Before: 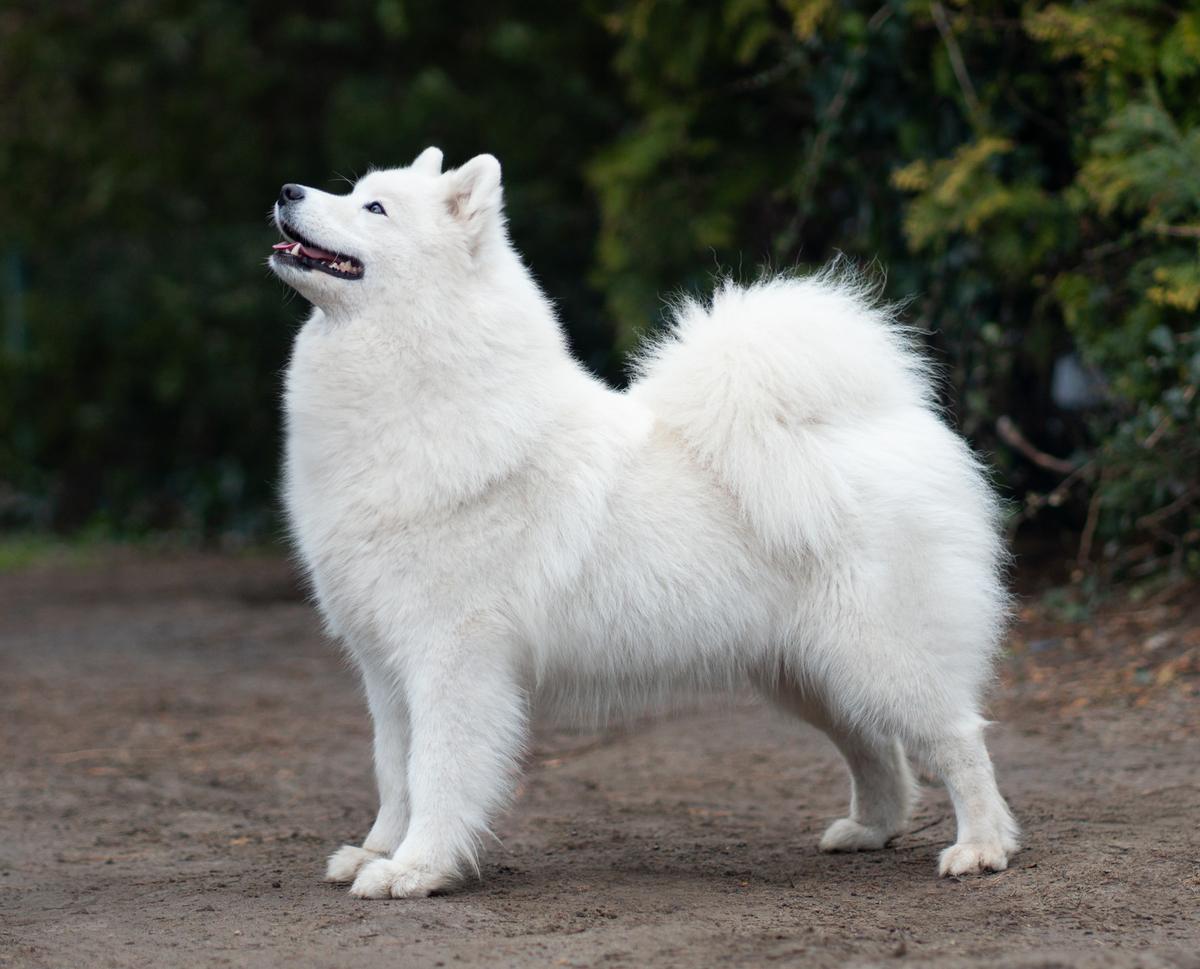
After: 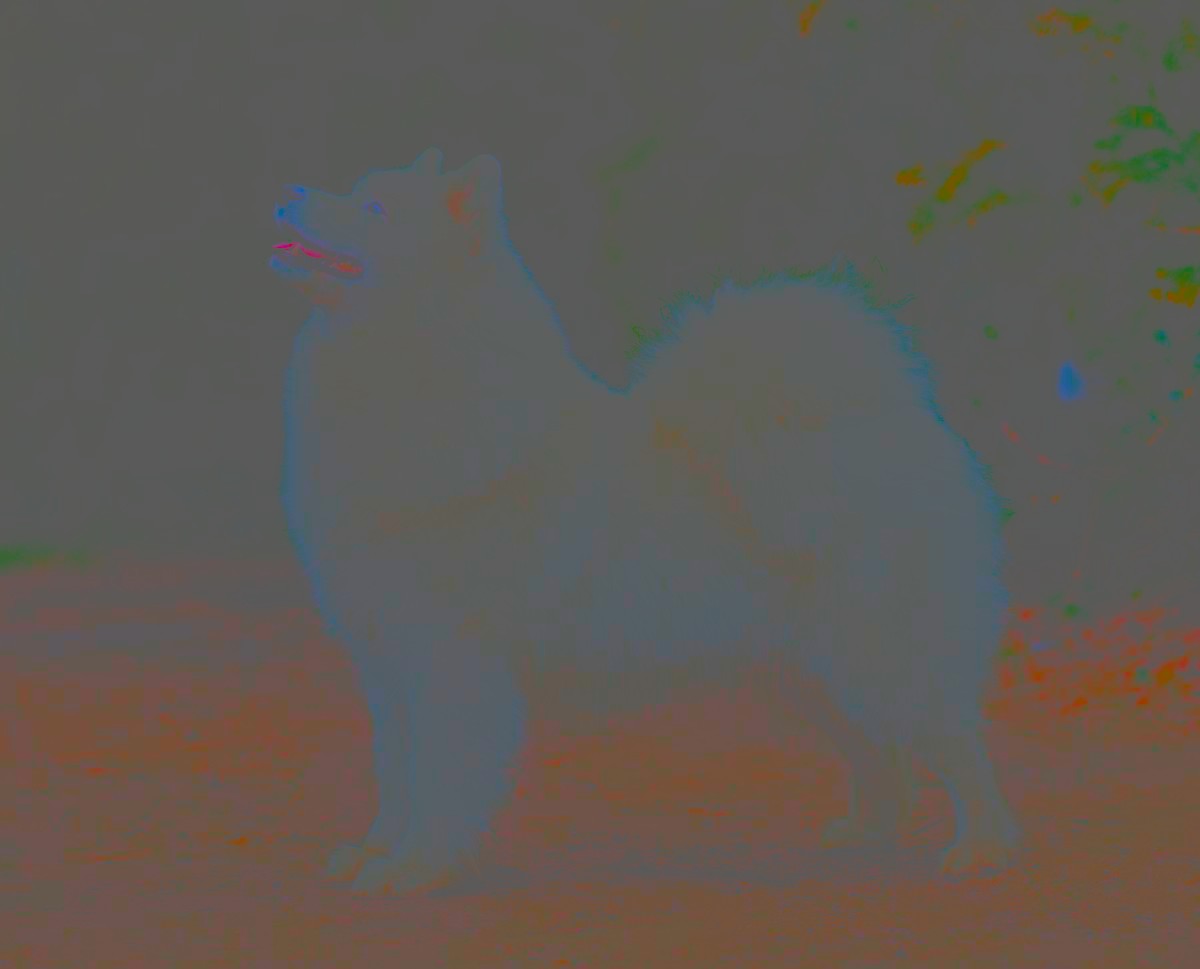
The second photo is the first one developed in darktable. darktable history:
contrast brightness saturation: contrast -0.973, brightness -0.178, saturation 0.763
color balance rgb: power › hue 312.99°, perceptual saturation grading › global saturation 27.761%, perceptual saturation grading › highlights -25.165%, perceptual saturation grading › mid-tones 25.713%, perceptual saturation grading › shadows 49.374%, global vibrance 9.229%
base curve: curves: ch0 [(0, 0.02) (0.083, 0.036) (1, 1)], preserve colors none
sharpen: on, module defaults
